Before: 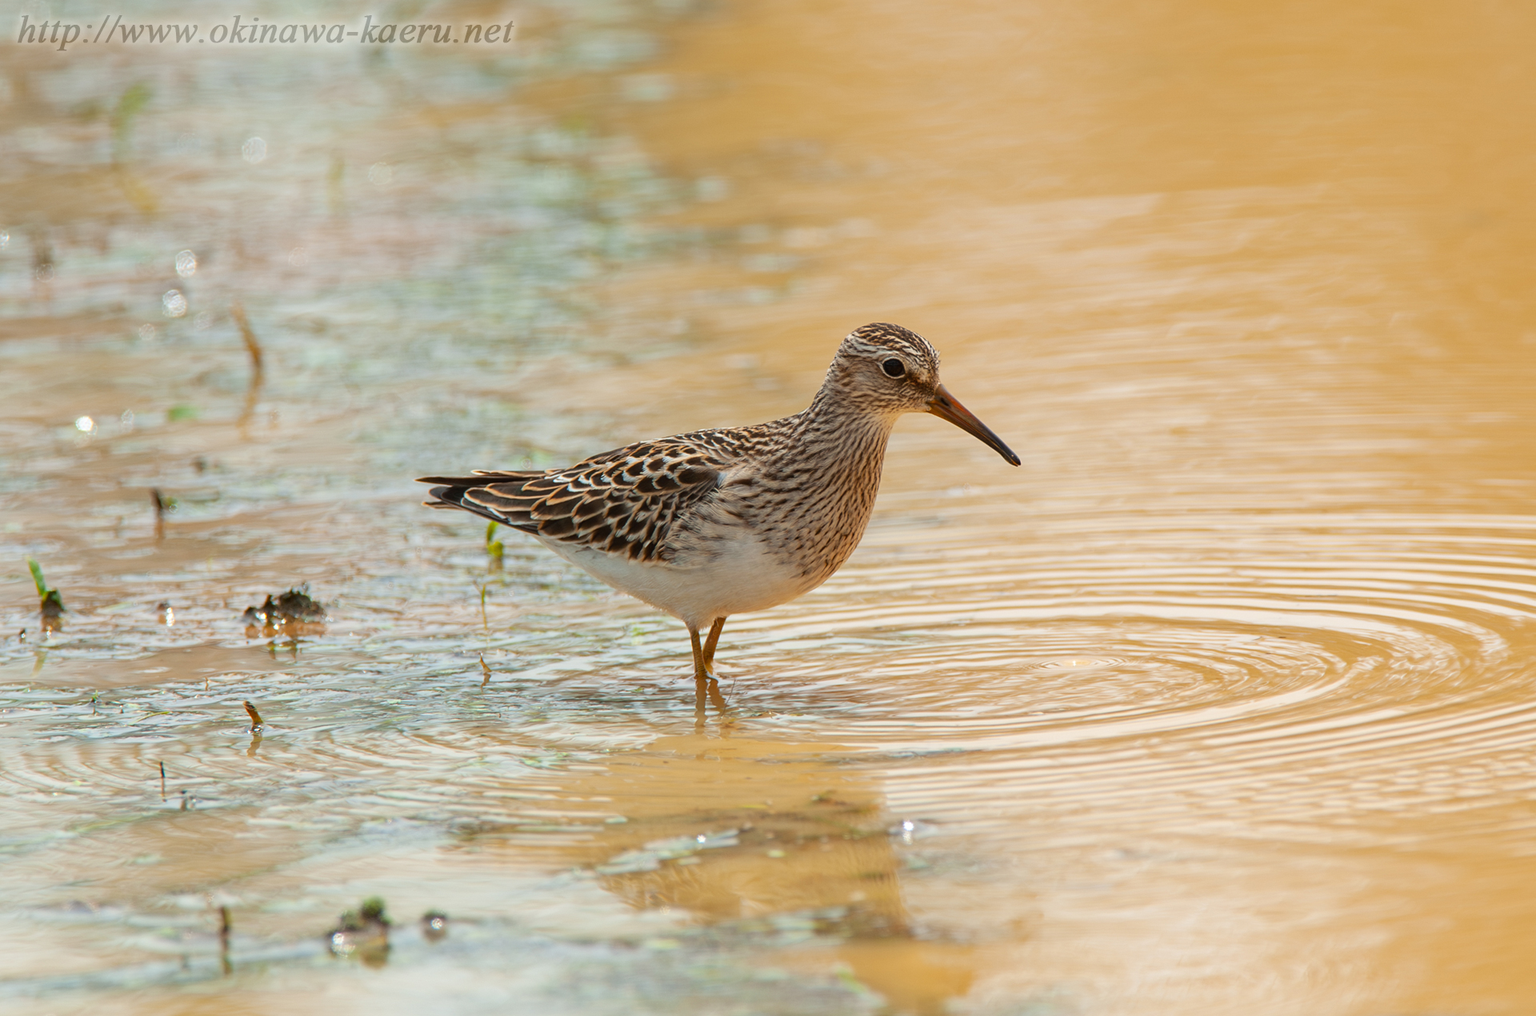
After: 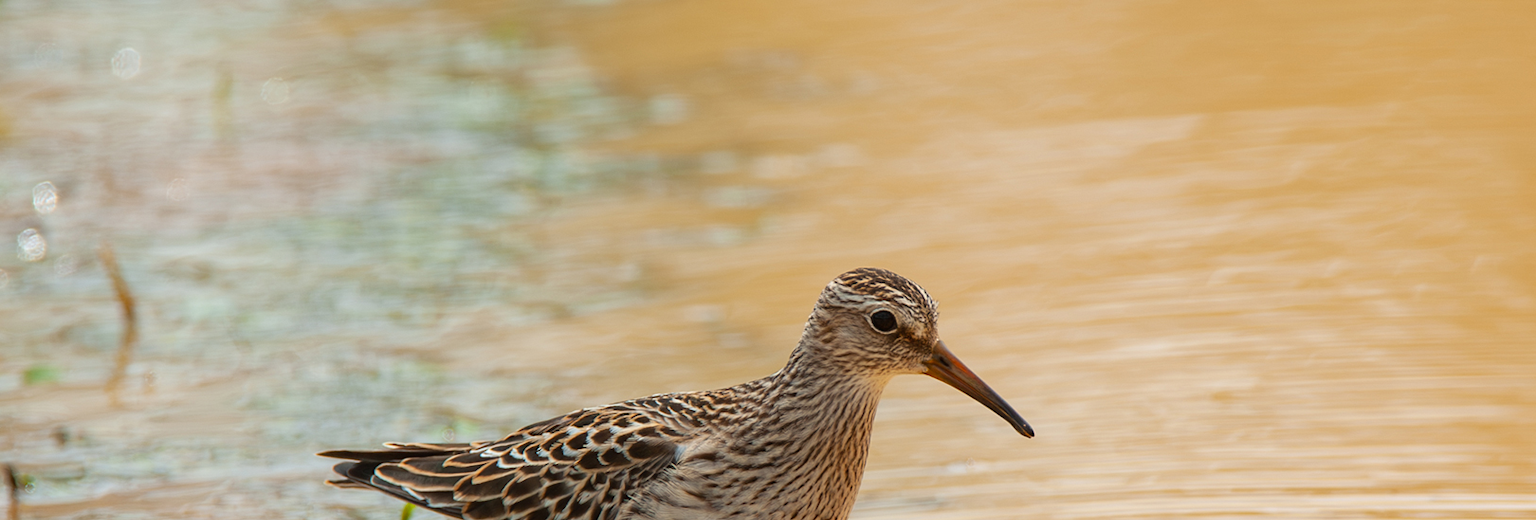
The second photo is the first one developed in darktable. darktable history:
crop and rotate: left 9.641%, top 9.534%, right 5.973%, bottom 47.205%
